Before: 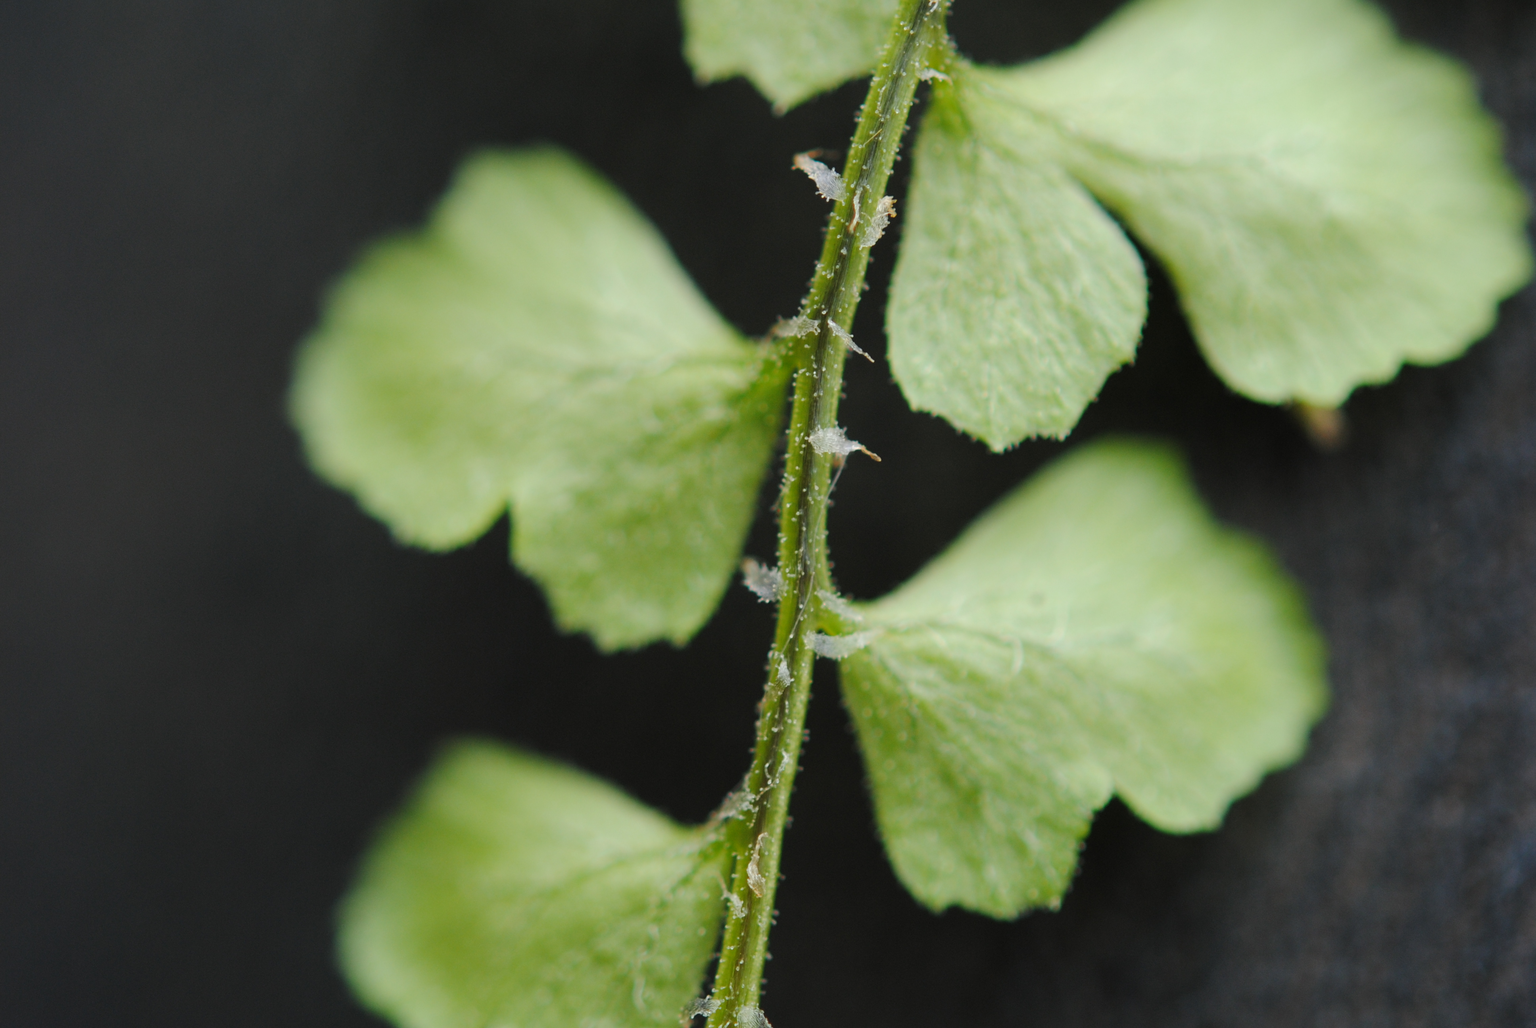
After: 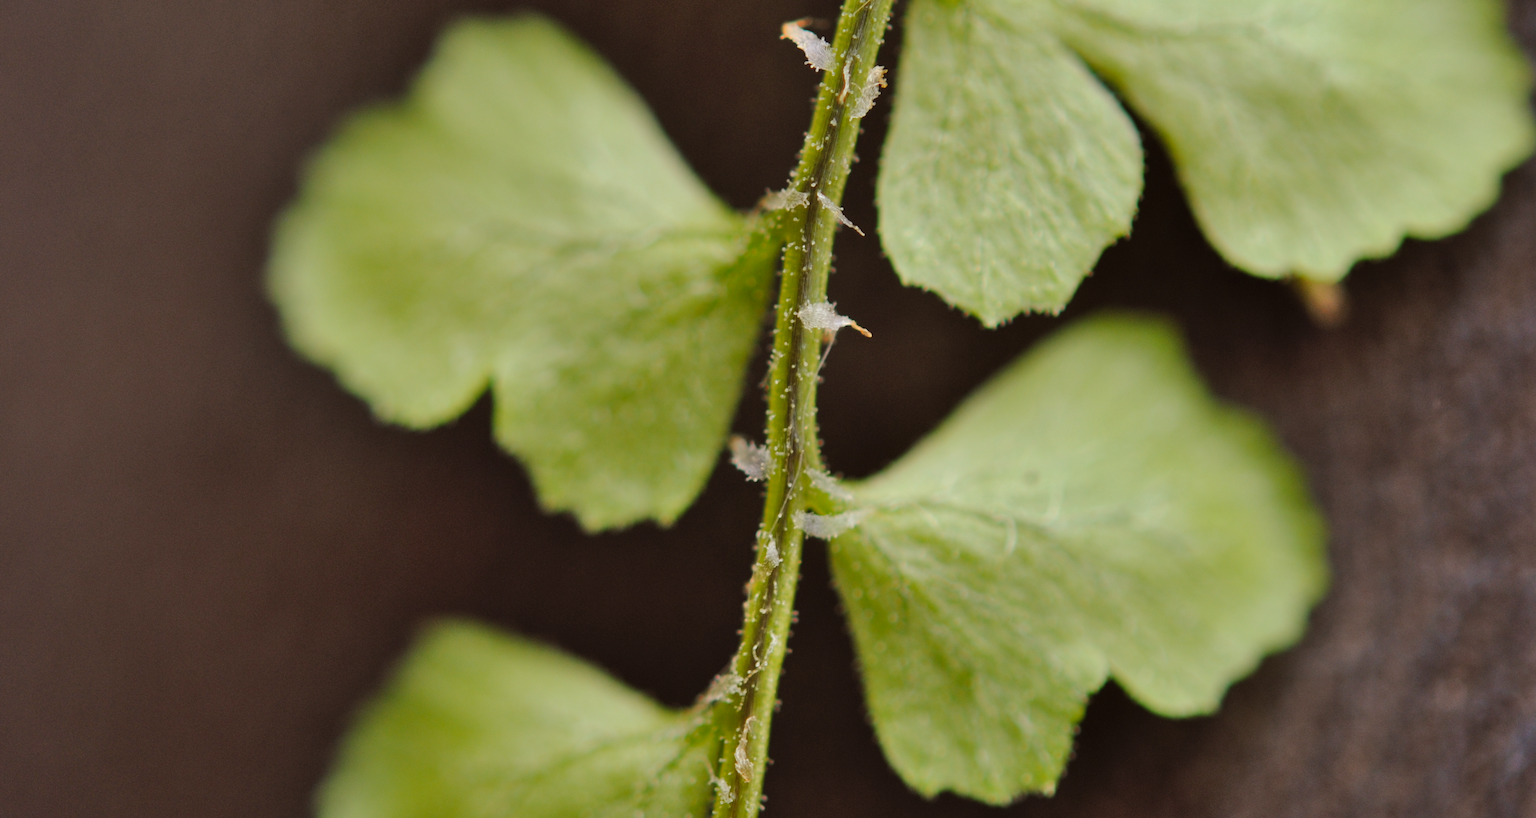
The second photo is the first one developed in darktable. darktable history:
shadows and highlights: shadows 60, soften with gaussian
crop and rotate: left 1.814%, top 12.818%, right 0.25%, bottom 9.225%
rgb levels: mode RGB, independent channels, levels [[0, 0.5, 1], [0, 0.521, 1], [0, 0.536, 1]]
local contrast: mode bilateral grid, contrast 100, coarseness 100, detail 91%, midtone range 0.2
